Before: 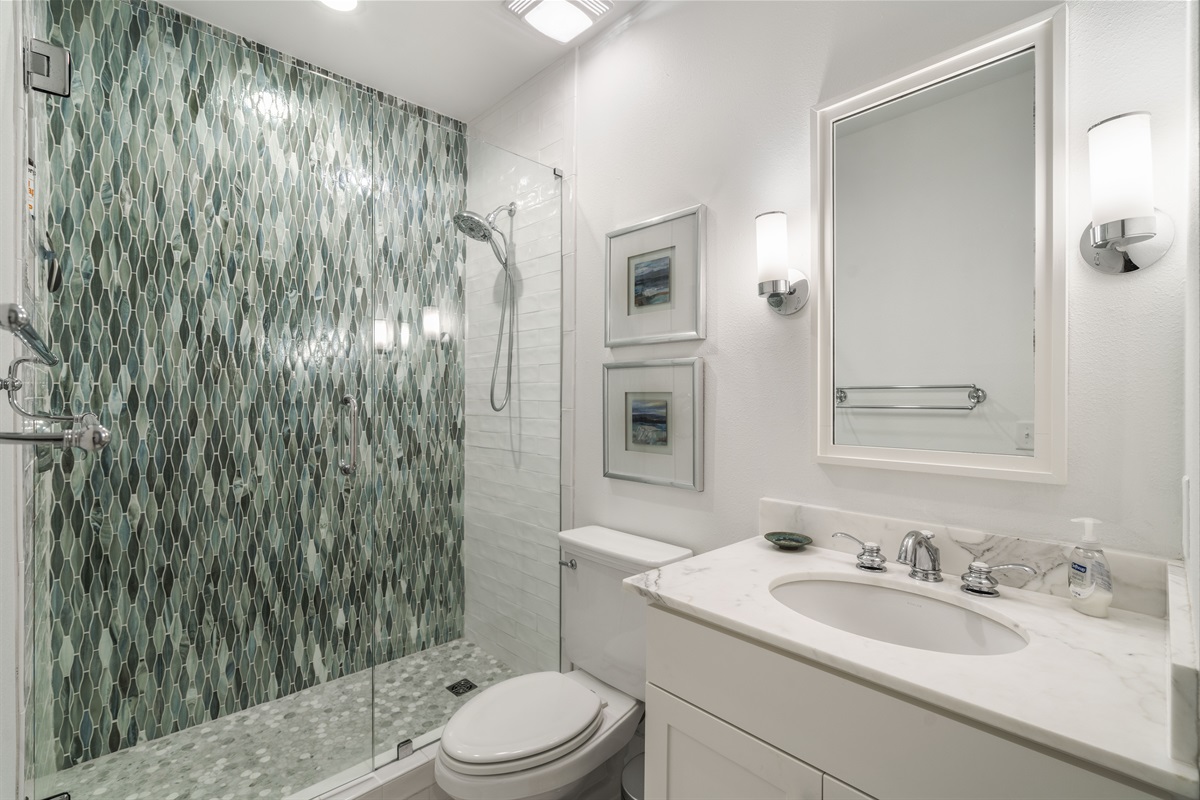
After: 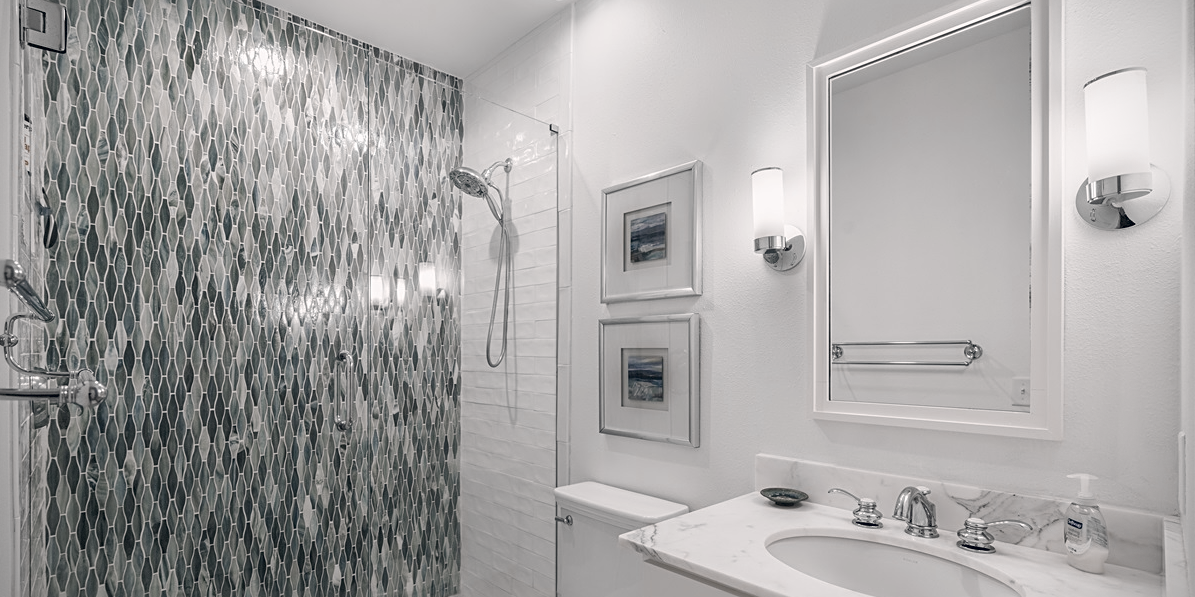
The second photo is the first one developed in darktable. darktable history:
color correction: highlights a* 13.75, highlights b* 5.73, shadows a* -5.18, shadows b* -15.24, saturation 0.843
crop: left 0.354%, top 5.532%, bottom 19.746%
color zones: curves: ch0 [(0, 0.487) (0.241, 0.395) (0.434, 0.373) (0.658, 0.412) (0.838, 0.487)]; ch1 [(0, 0) (0.053, 0.053) (0.211, 0.202) (0.579, 0.259) (0.781, 0.241)]
sharpen: radius 2.128, amount 0.379, threshold 0.241
vignetting: dithering 8-bit output
color balance rgb: perceptual saturation grading › global saturation 20%, perceptual saturation grading › highlights -25.753%, perceptual saturation grading › shadows 24.917%, global vibrance 22.402%
